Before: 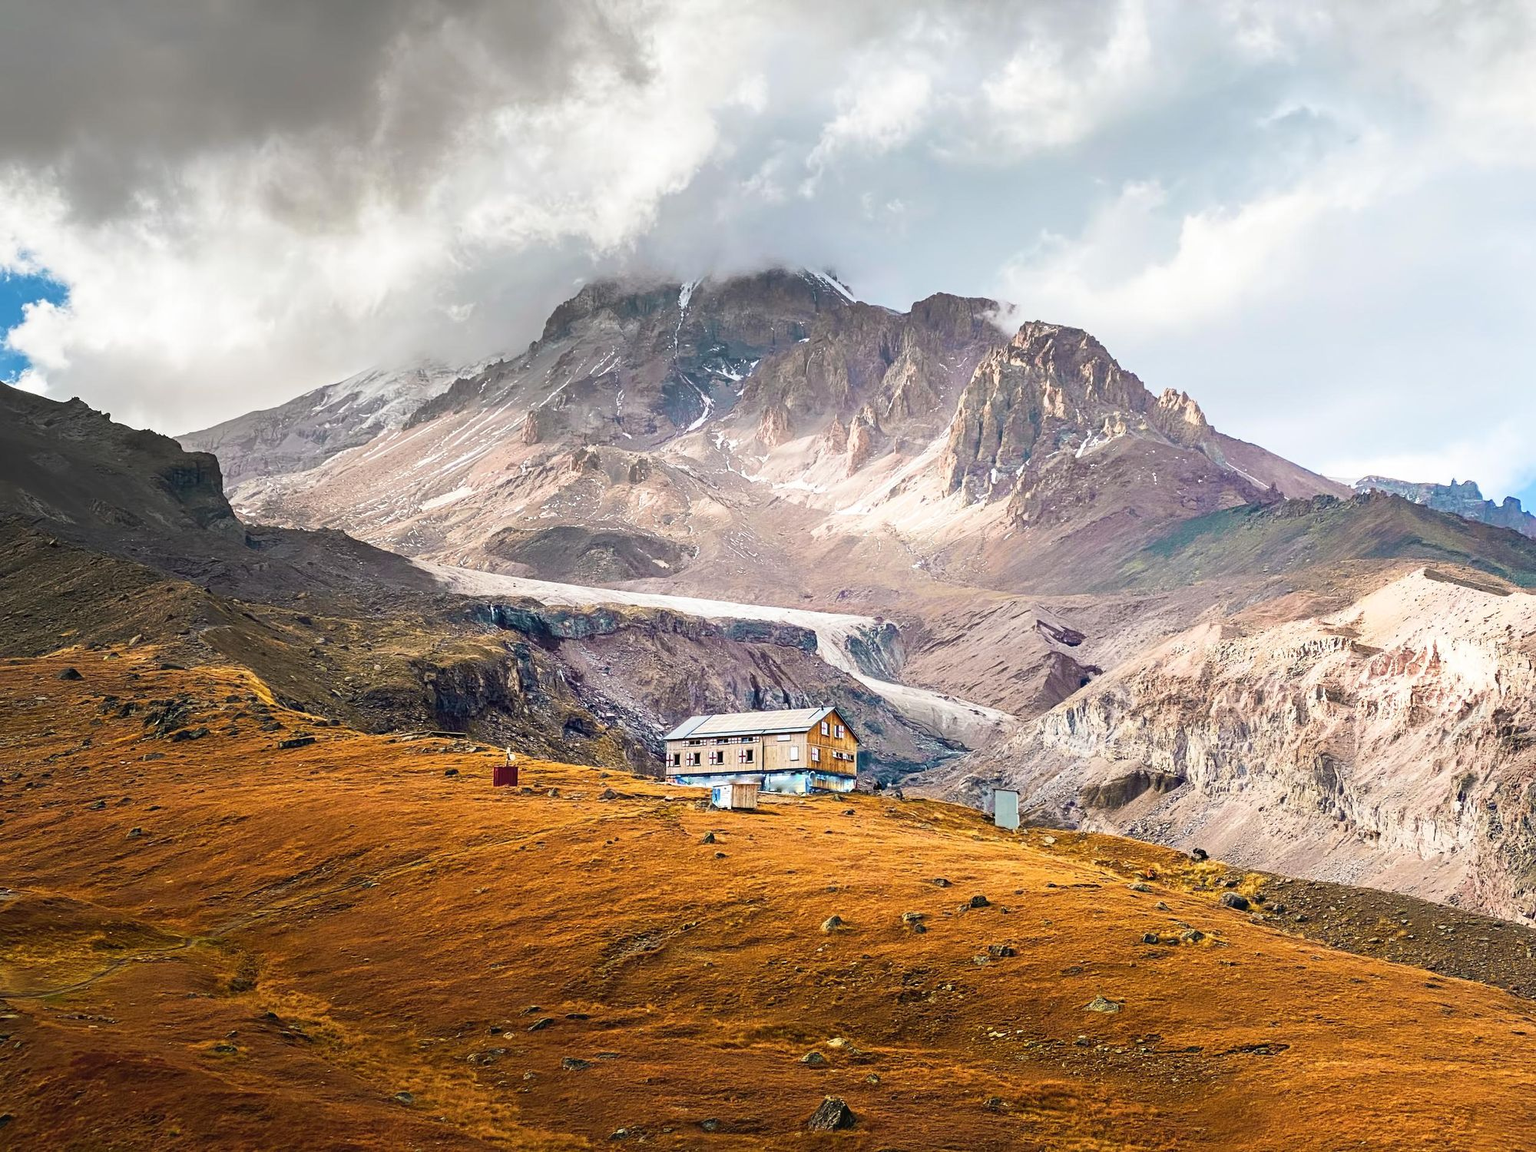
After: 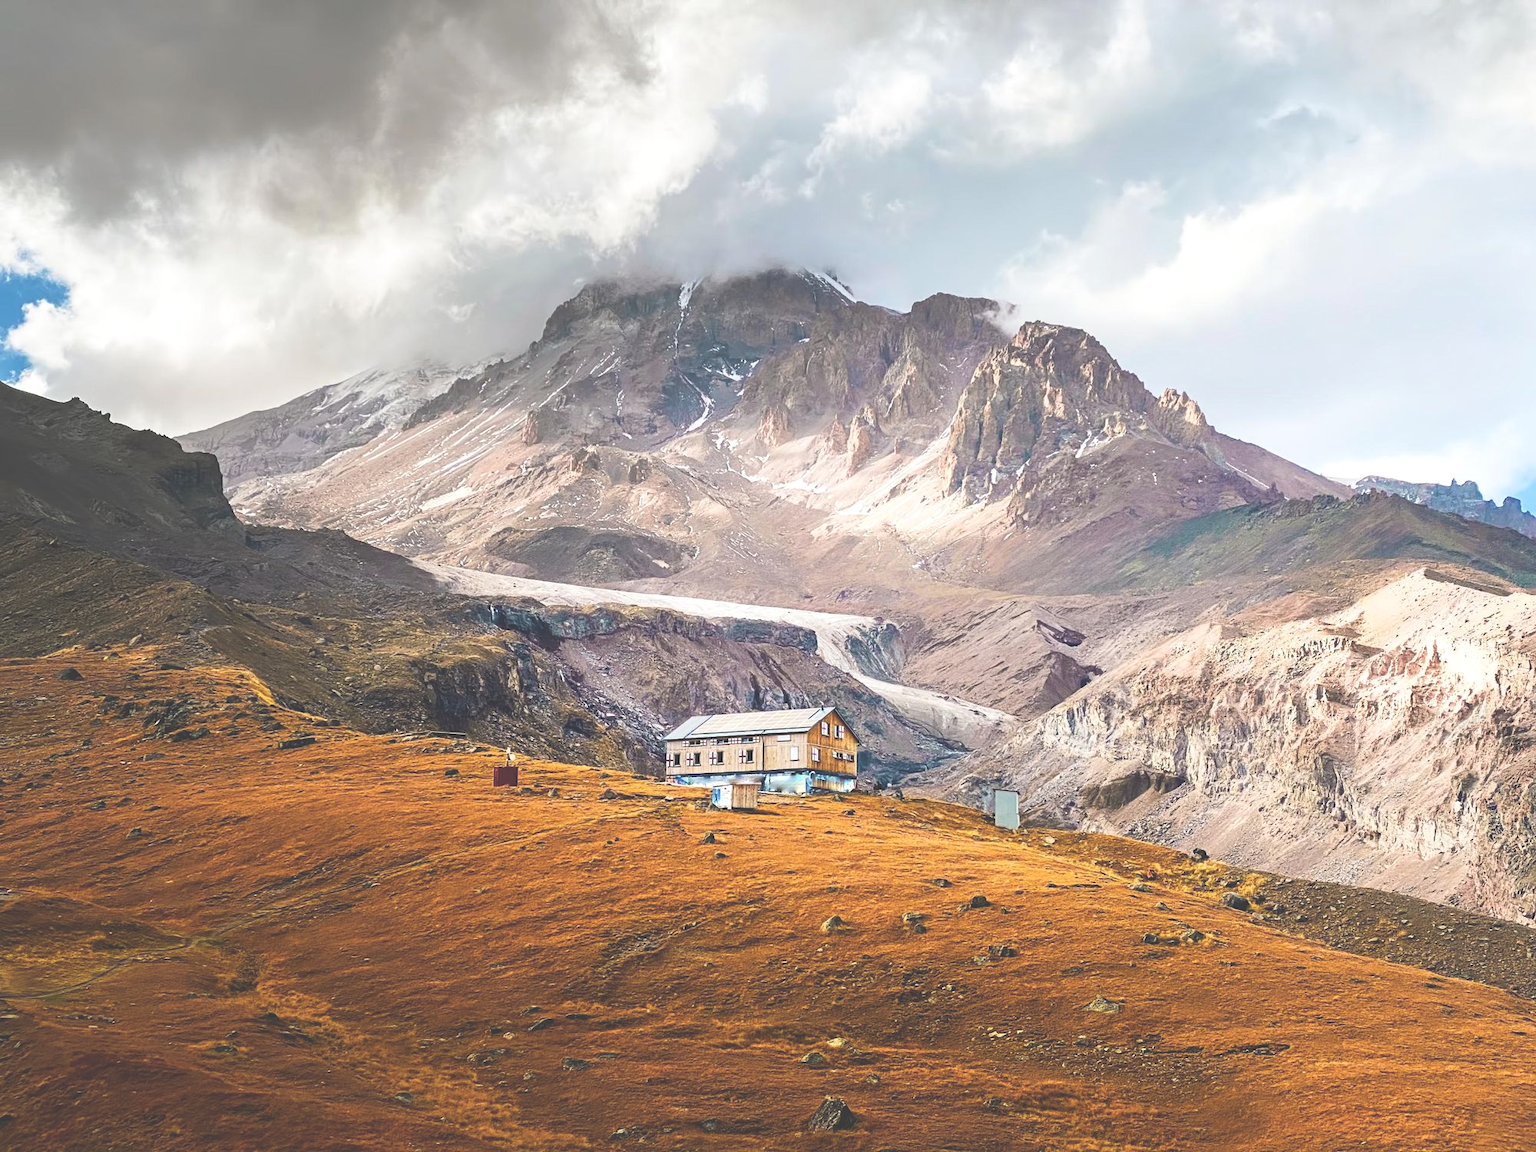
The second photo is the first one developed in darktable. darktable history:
exposure: black level correction -0.039, exposure 0.064 EV, compensate highlight preservation false
